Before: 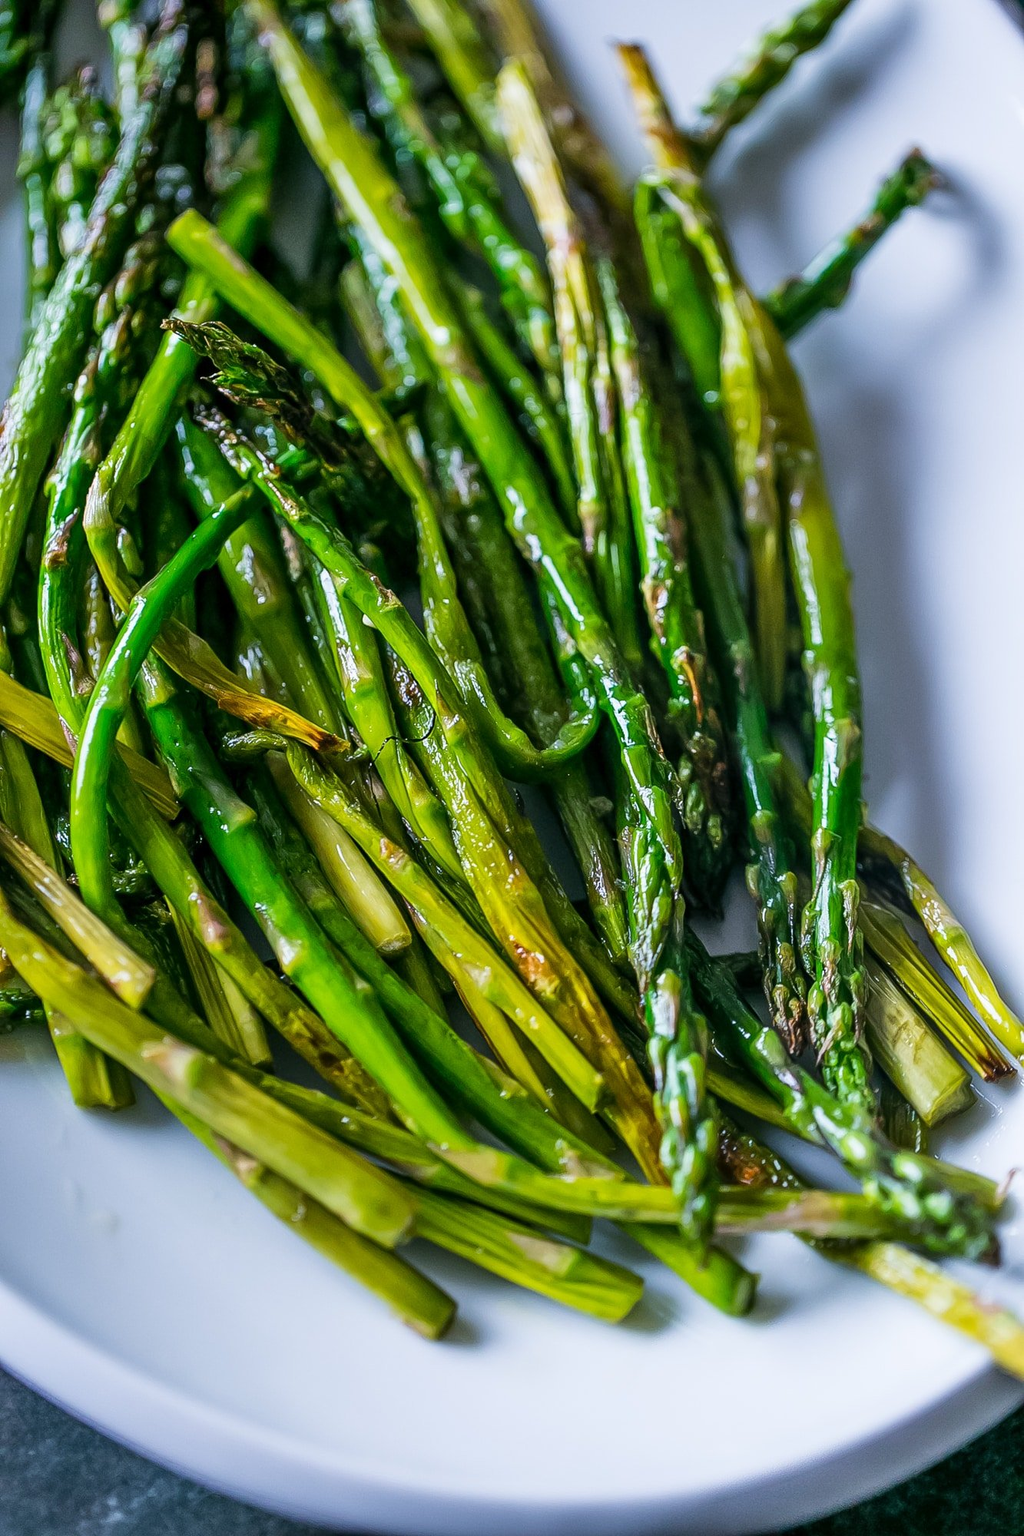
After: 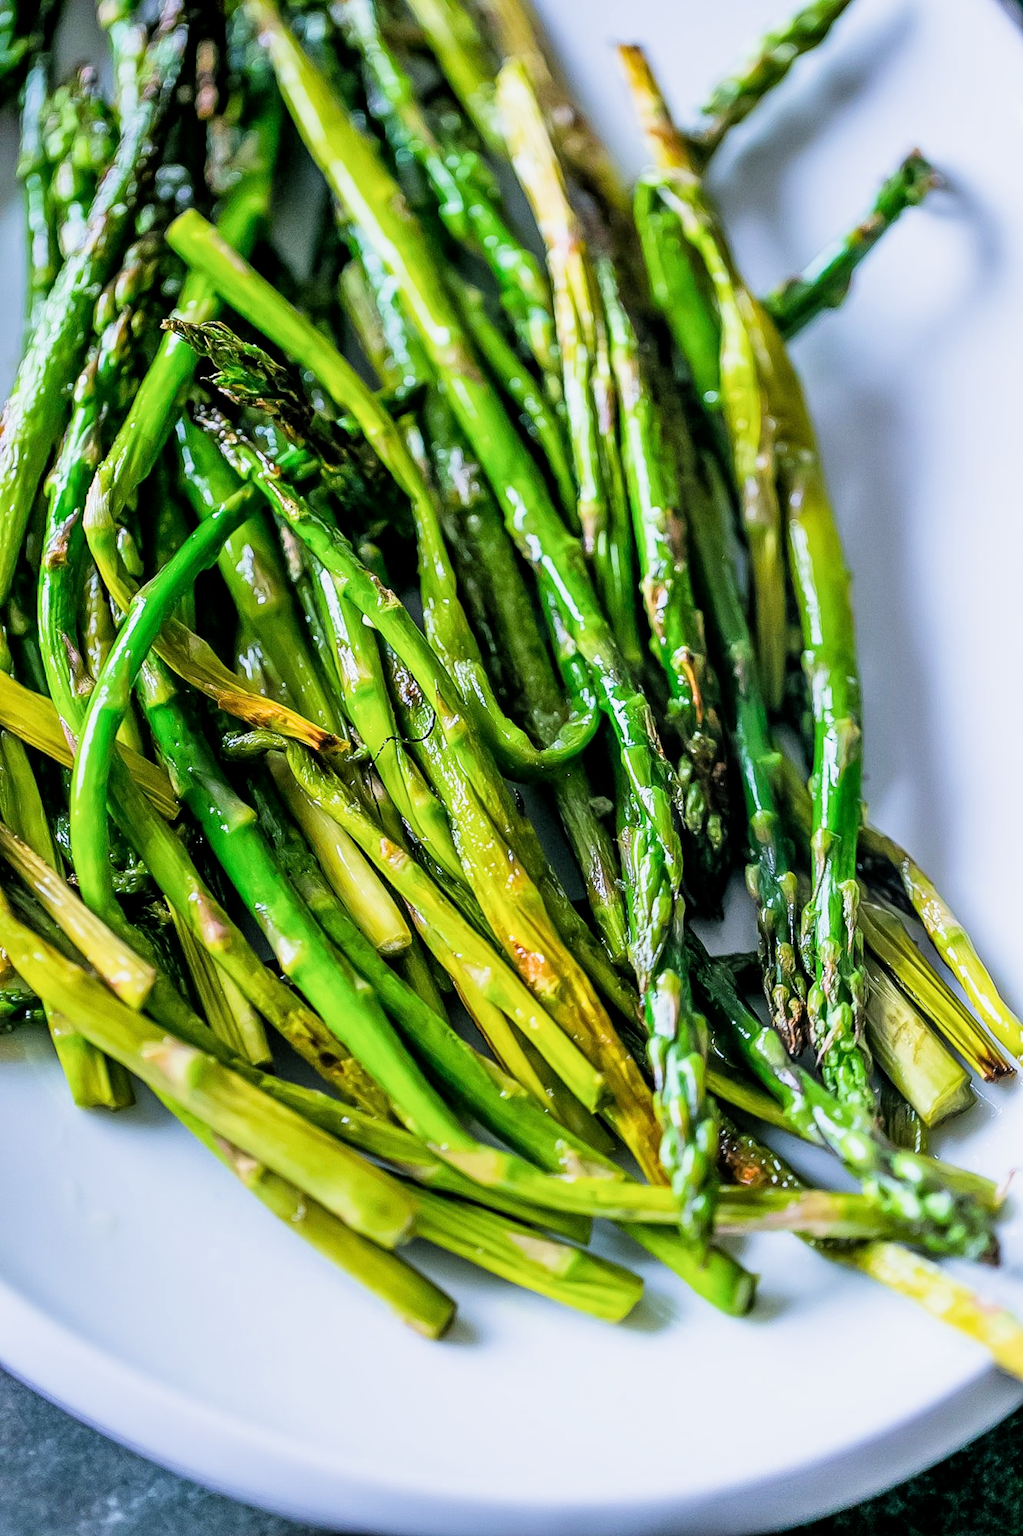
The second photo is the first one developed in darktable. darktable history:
exposure: exposure 1 EV, compensate highlight preservation false
filmic rgb: black relative exposure -7.61 EV, white relative exposure 4.65 EV, target black luminance 0%, hardness 3.5, latitude 50.34%, contrast 1.04, highlights saturation mix 9.62%, shadows ↔ highlights balance -0.151%
